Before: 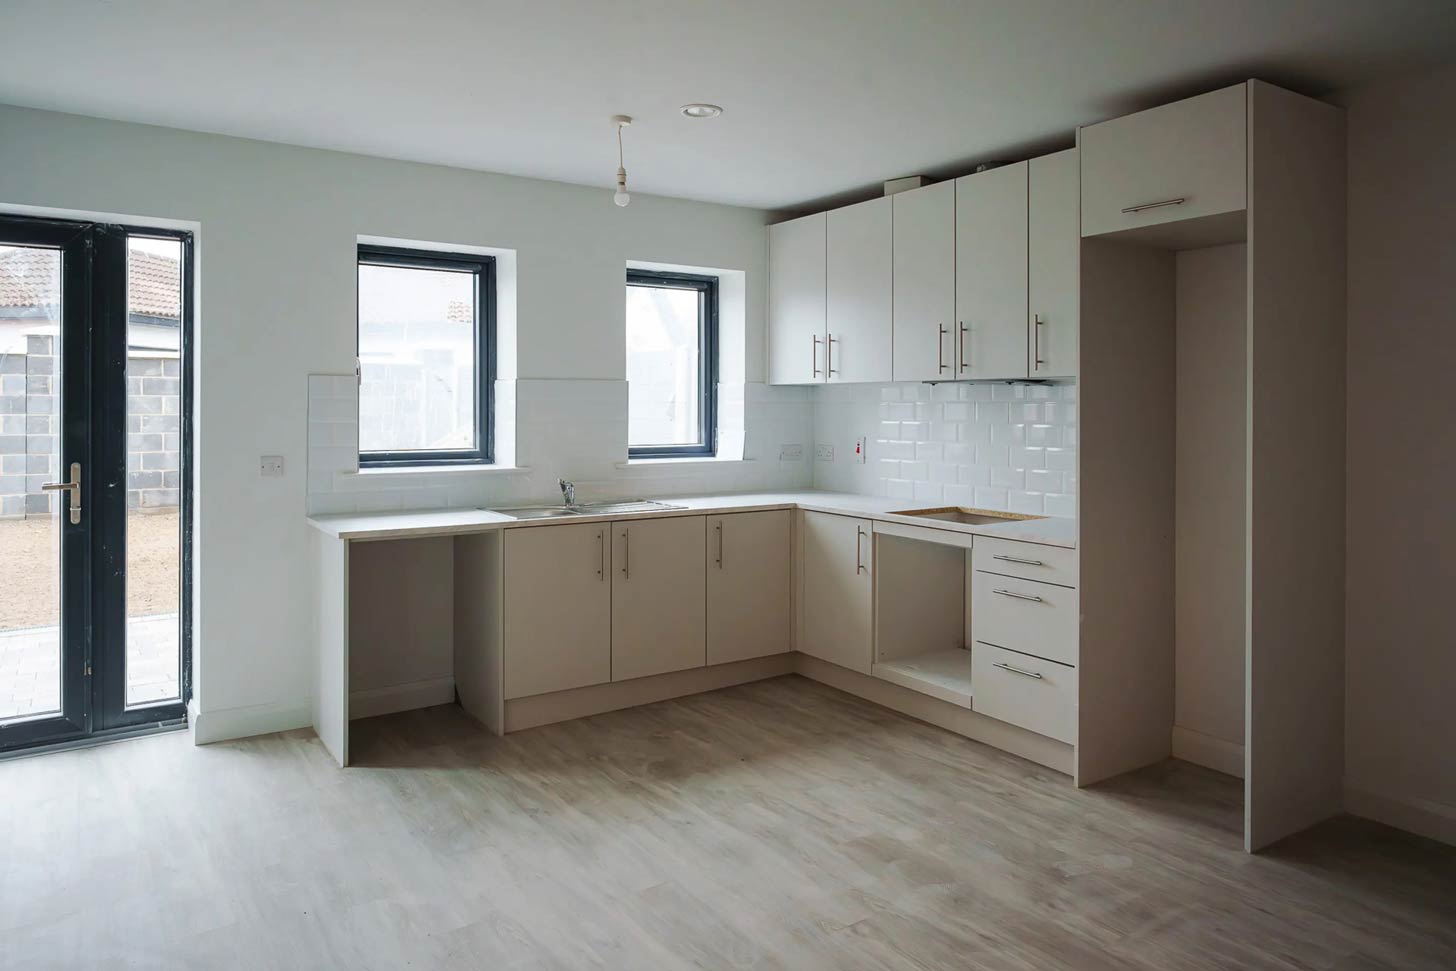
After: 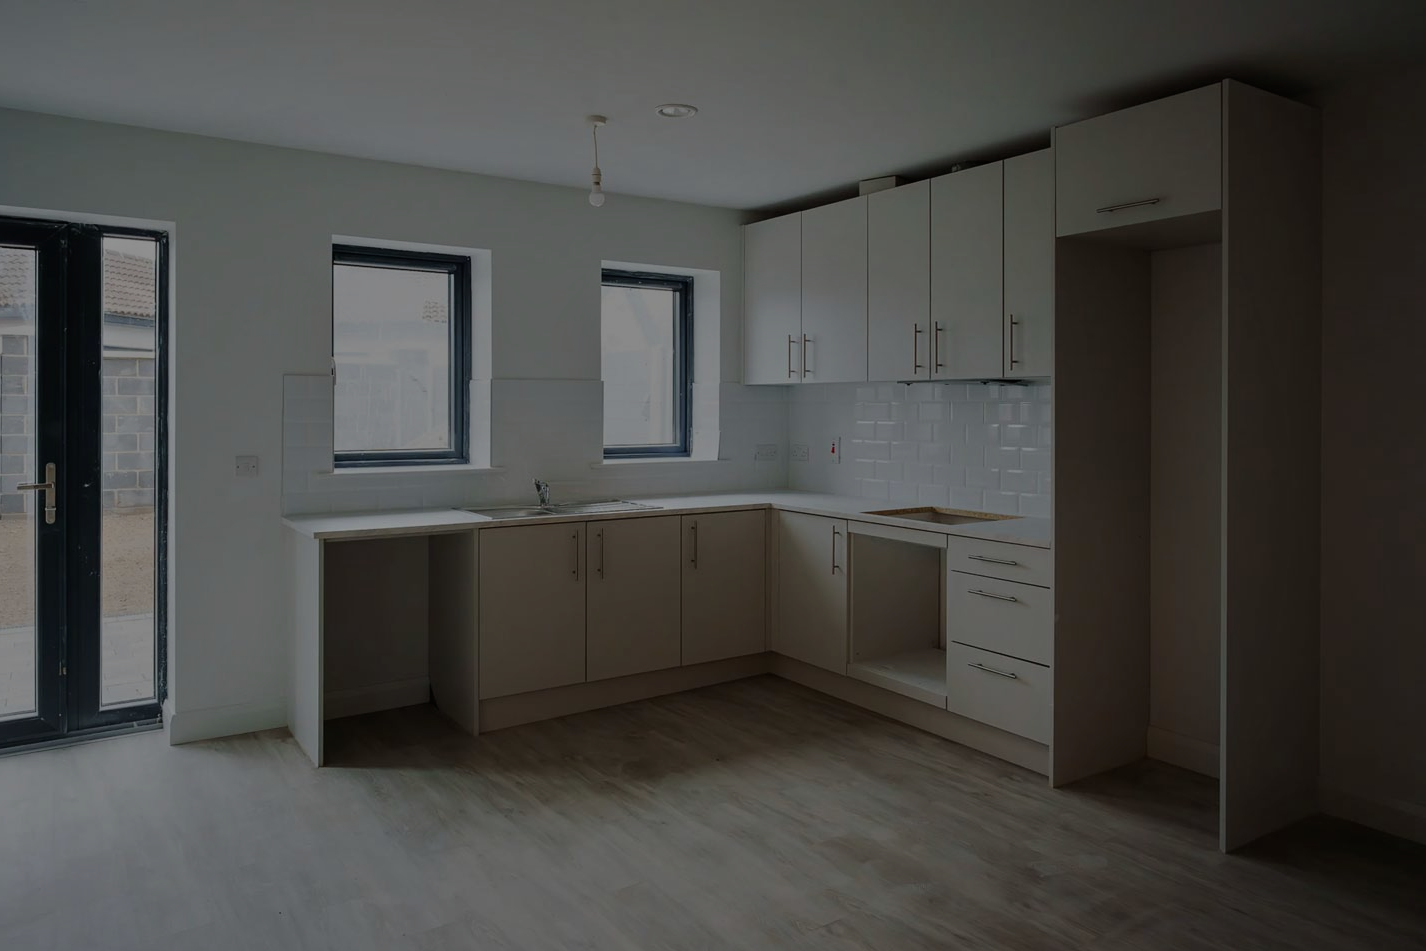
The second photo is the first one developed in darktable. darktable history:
color contrast: green-magenta contrast 0.96
crop: left 1.743%, right 0.268%, bottom 2.011%
tone equalizer: -8 EV -2 EV, -7 EV -2 EV, -6 EV -2 EV, -5 EV -2 EV, -4 EV -2 EV, -3 EV -2 EV, -2 EV -2 EV, -1 EV -1.63 EV, +0 EV -2 EV
